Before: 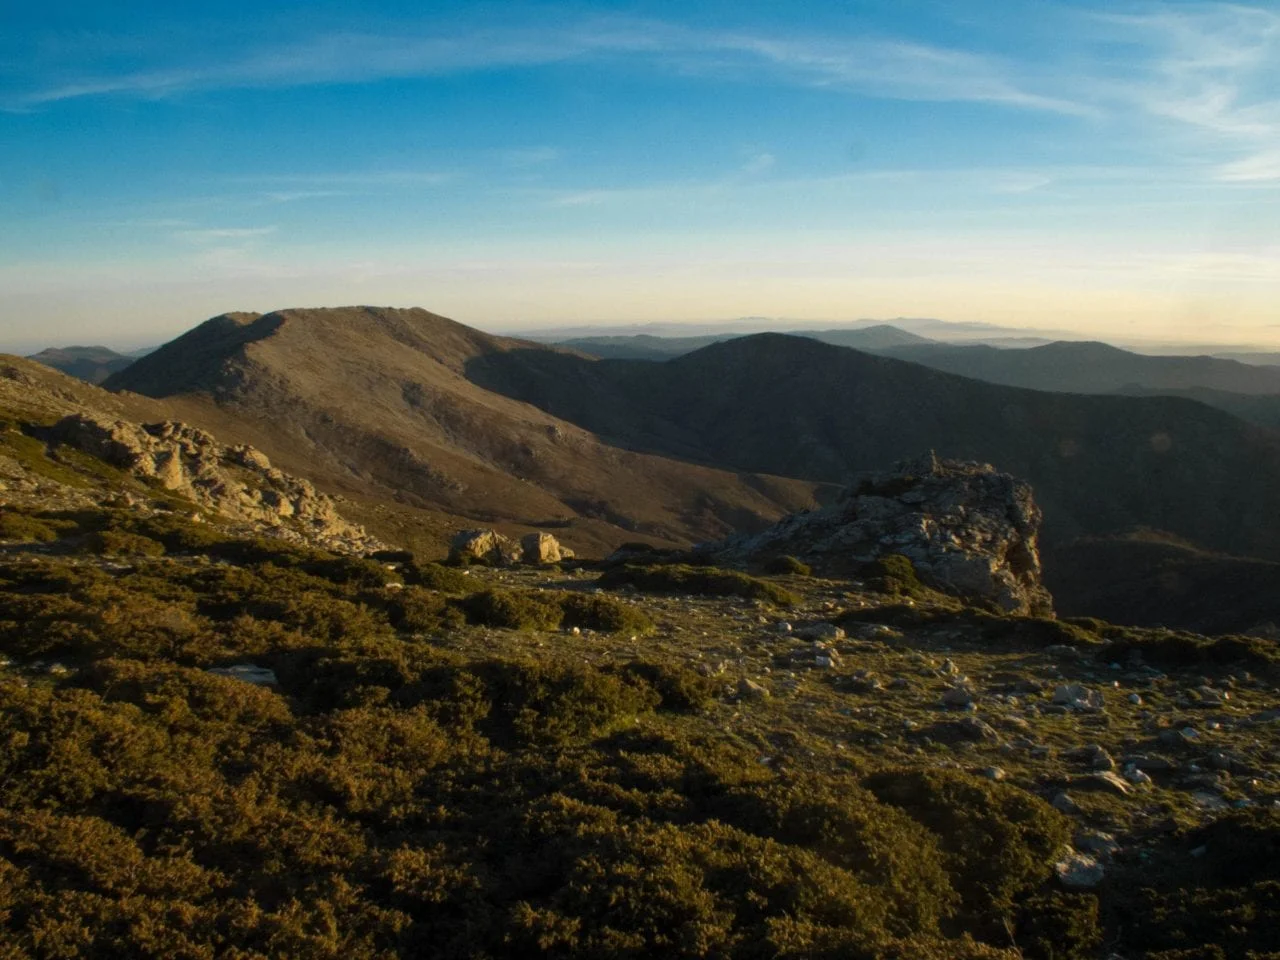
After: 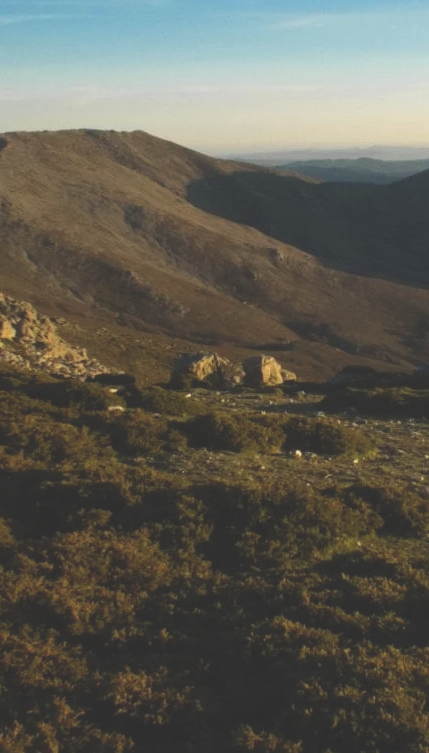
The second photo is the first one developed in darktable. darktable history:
crop and rotate: left 21.77%, top 18.528%, right 44.676%, bottom 2.997%
exposure: black level correction -0.028, compensate highlight preservation false
